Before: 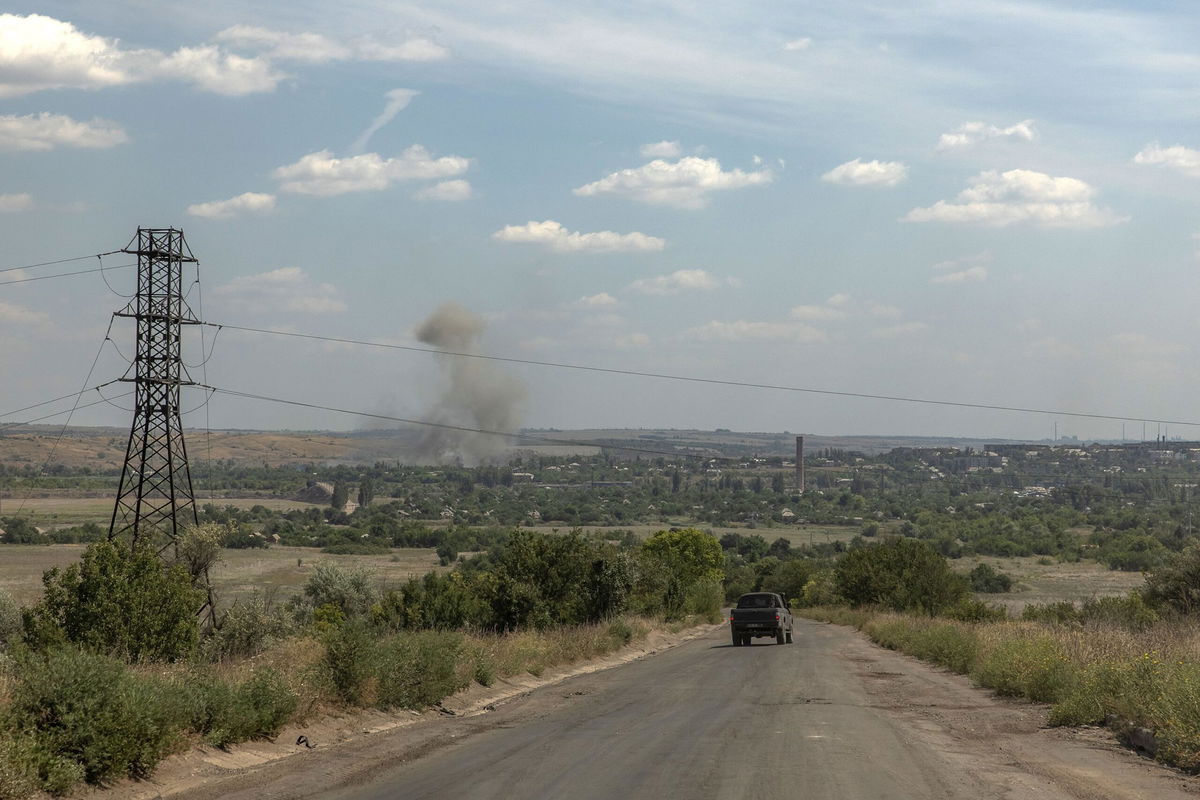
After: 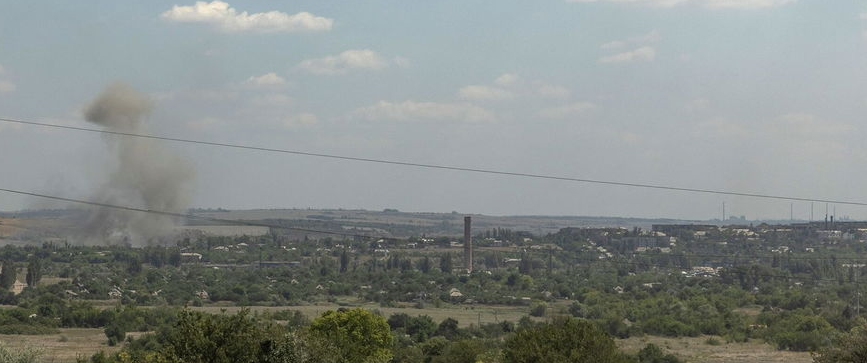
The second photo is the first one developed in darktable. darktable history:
crop and rotate: left 27.747%, top 27.509%, bottom 27.065%
shadows and highlights: radius 126.19, shadows 21.25, highlights -22.7, highlights color adjustment 56.3%, low approximation 0.01
